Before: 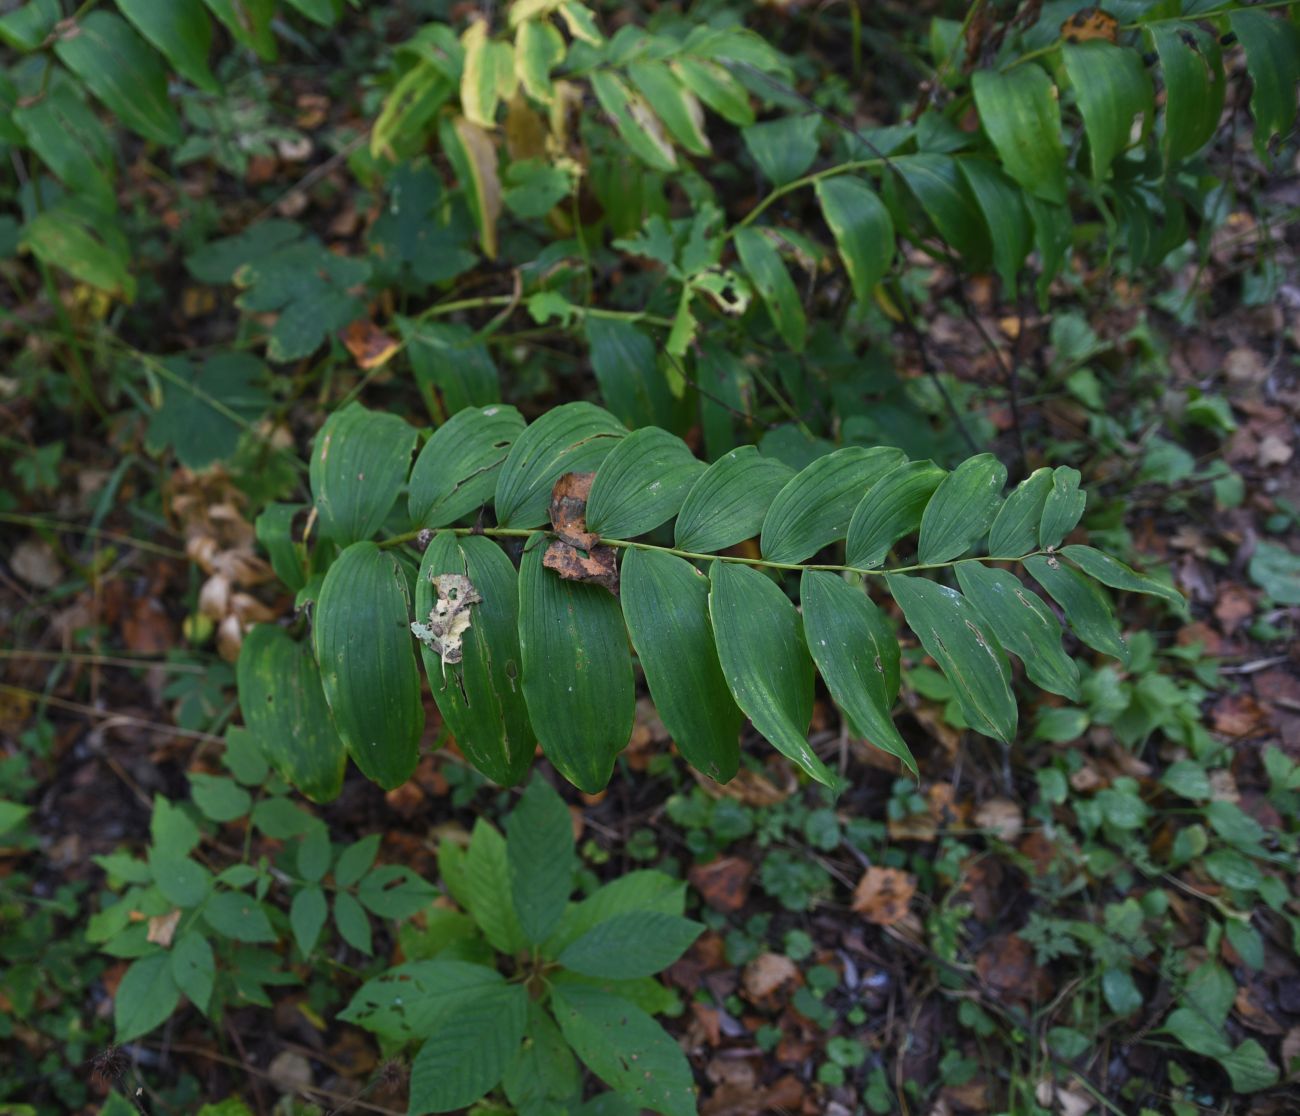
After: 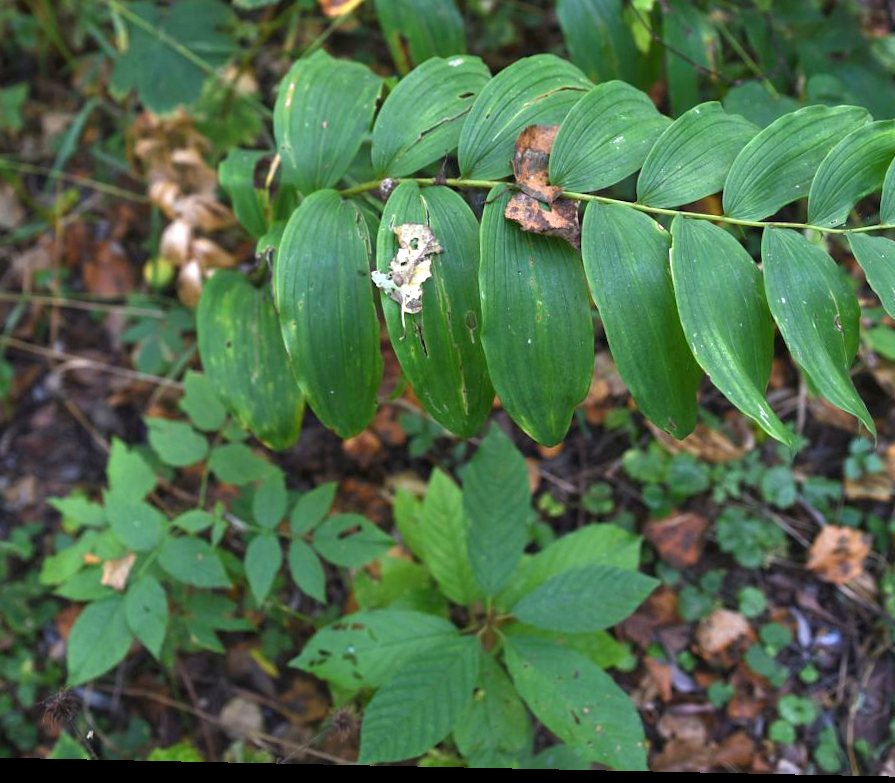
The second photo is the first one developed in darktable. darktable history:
crop and rotate: angle -1.21°, left 3.763%, top 31.5%, right 28.586%
exposure: black level correction 0.001, exposure 0.498 EV, compensate exposure bias true, compensate highlight preservation false
tone equalizer: mask exposure compensation -0.488 EV
